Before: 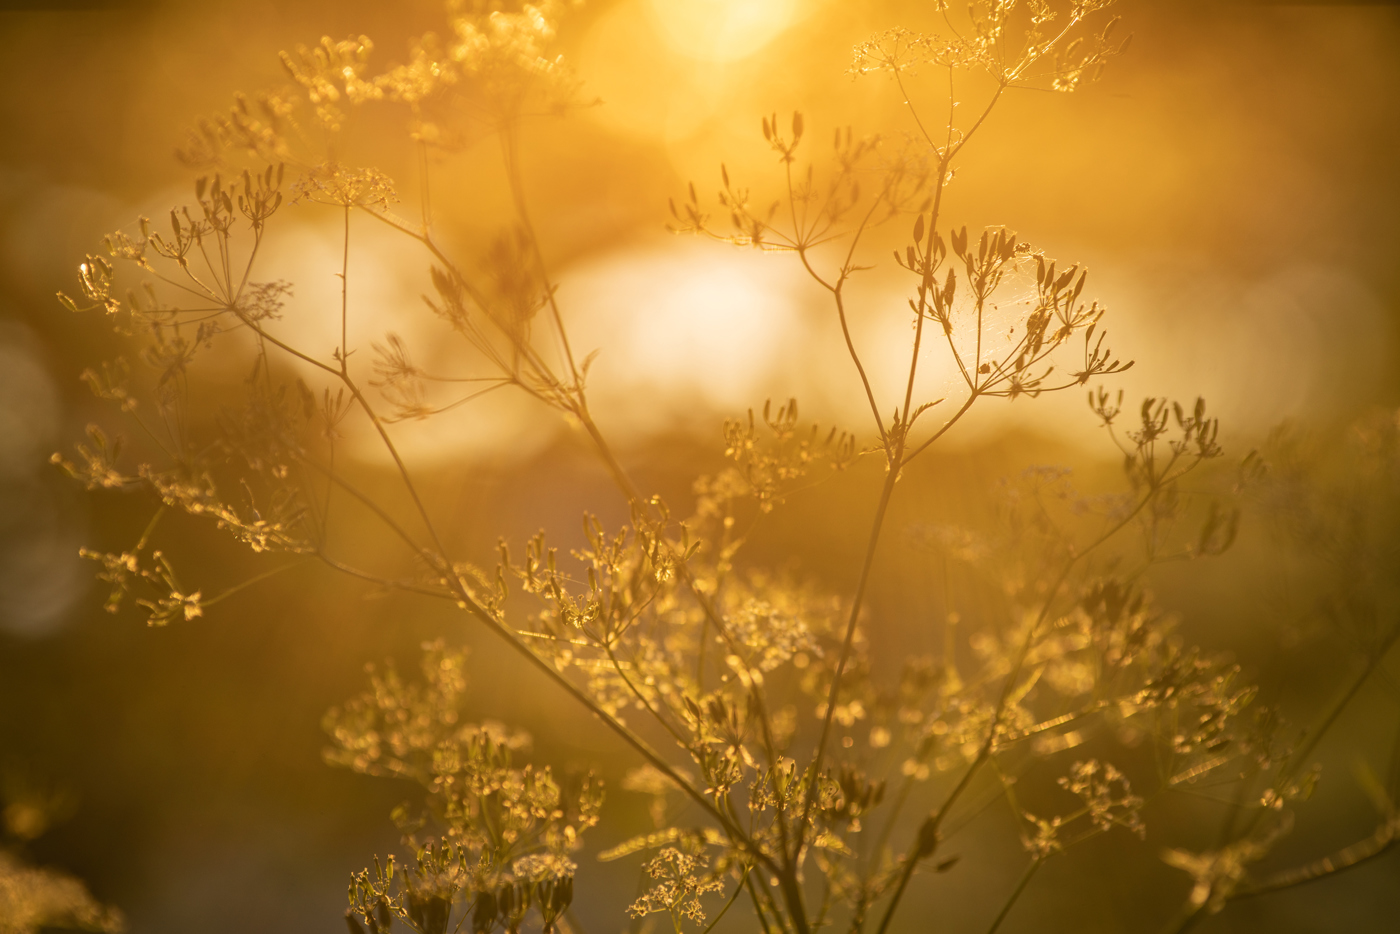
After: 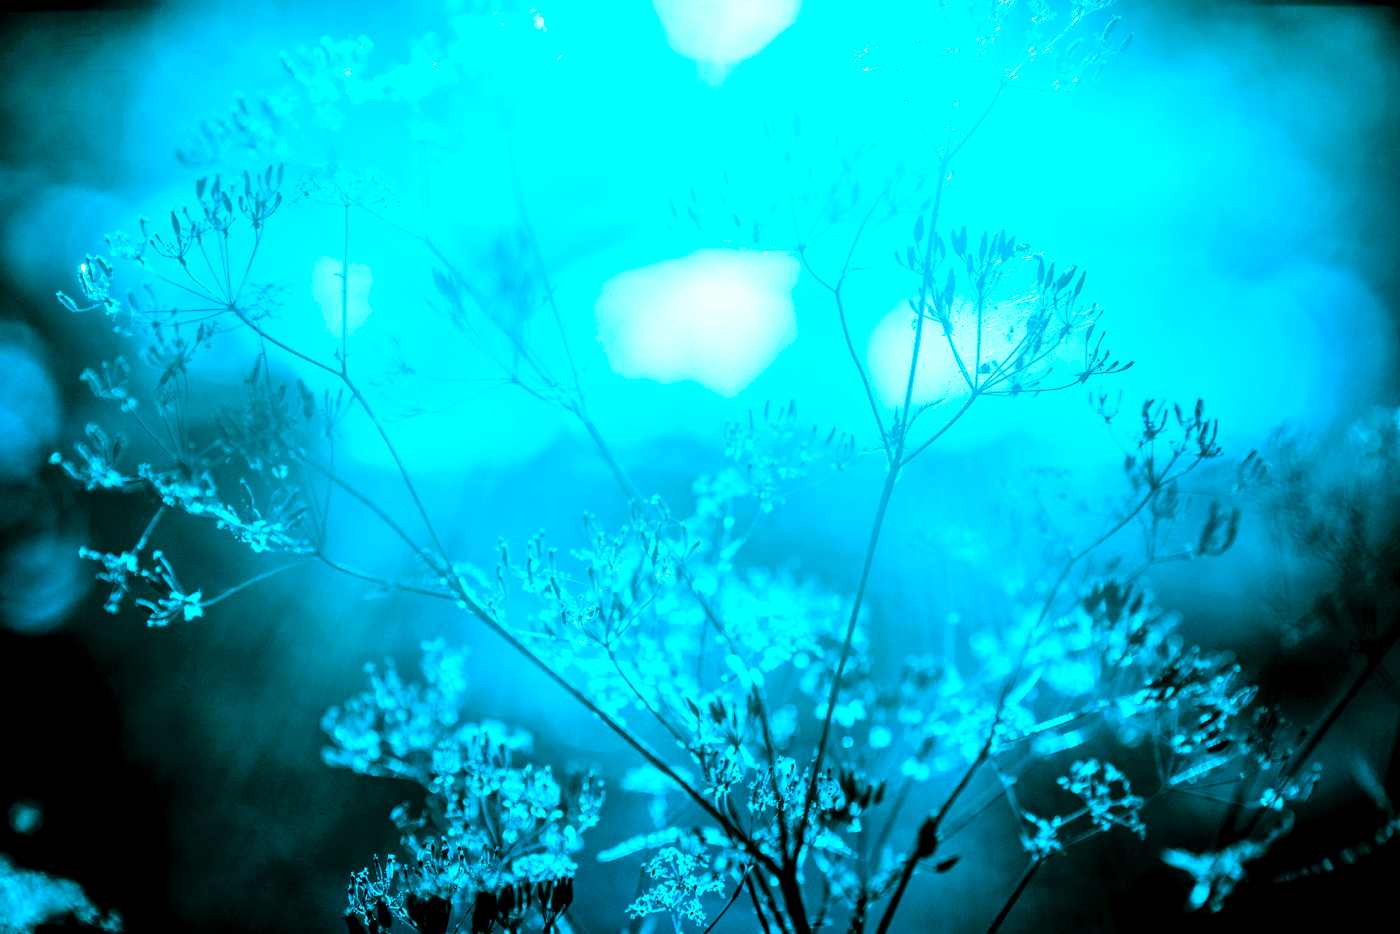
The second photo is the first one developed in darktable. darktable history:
exposure: black level correction 0.058, compensate exposure bias true, compensate highlight preservation false
tone equalizer: -7 EV 0.161 EV, -6 EV 0.577 EV, -5 EV 1.13 EV, -4 EV 1.32 EV, -3 EV 1.13 EV, -2 EV 0.6 EV, -1 EV 0.148 EV, edges refinement/feathering 500, mask exposure compensation -1.57 EV, preserve details no
color correction: highlights b* -0.038
color balance rgb: perceptual saturation grading › global saturation 20%, perceptual saturation grading › highlights -24.852%, perceptual saturation grading › shadows 49.537%, hue shift 177.02°, global vibrance 49.272%, contrast 0.604%
local contrast: detail 130%
